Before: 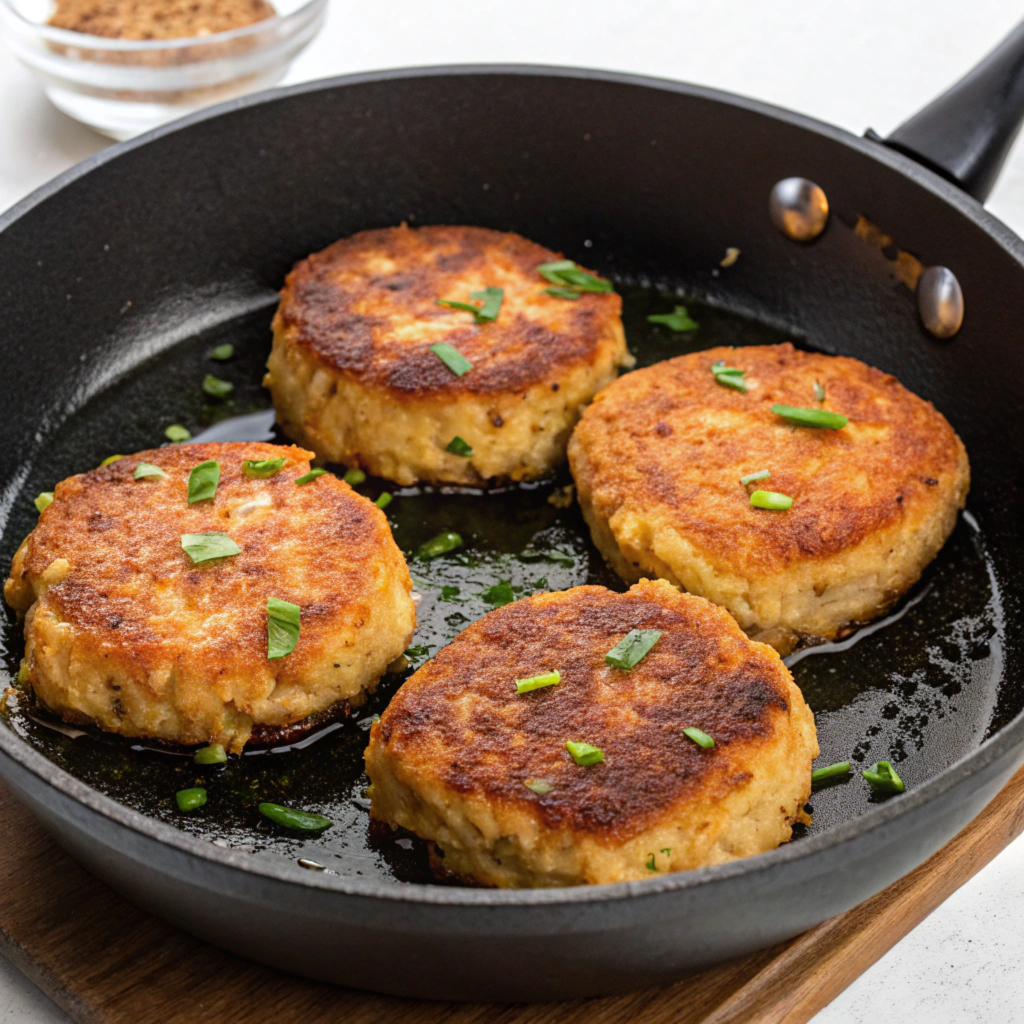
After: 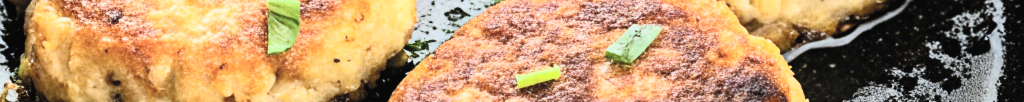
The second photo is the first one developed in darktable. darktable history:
crop and rotate: top 59.084%, bottom 30.916%
white balance: red 0.925, blue 1.046
contrast brightness saturation: contrast 0.39, brightness 0.53
tone equalizer: -8 EV -0.417 EV, -7 EV -0.389 EV, -6 EV -0.333 EV, -5 EV -0.222 EV, -3 EV 0.222 EV, -2 EV 0.333 EV, -1 EV 0.389 EV, +0 EV 0.417 EV, edges refinement/feathering 500, mask exposure compensation -1.57 EV, preserve details no
filmic rgb: black relative exposure -7.65 EV, white relative exposure 4.56 EV, hardness 3.61, color science v6 (2022)
